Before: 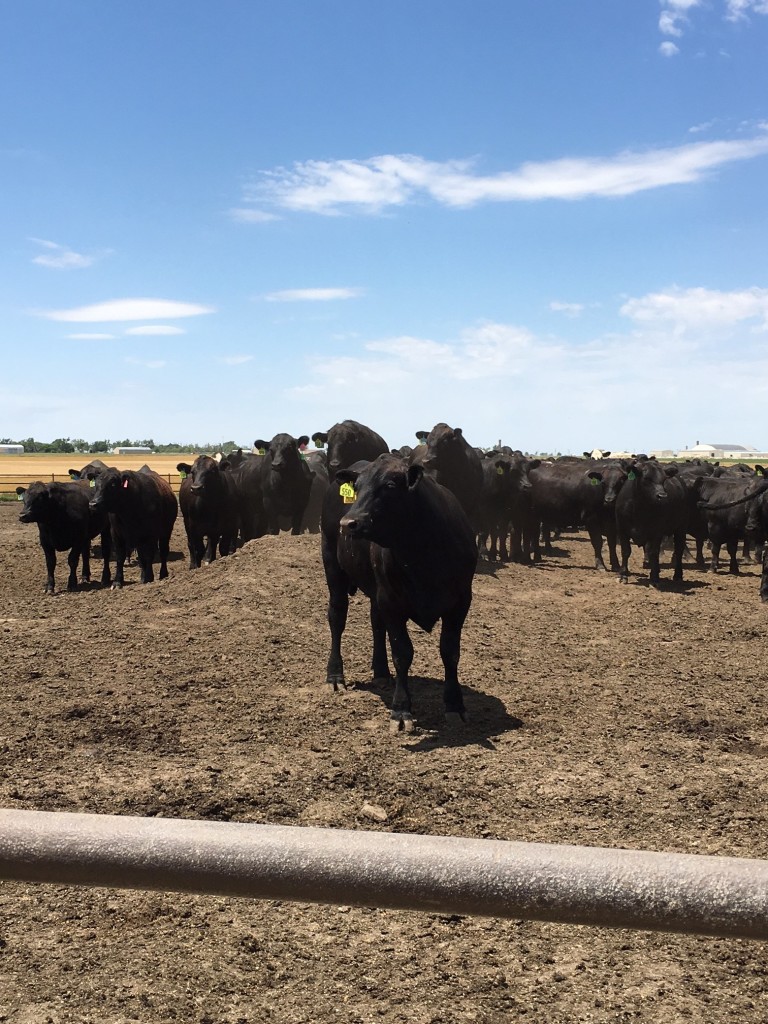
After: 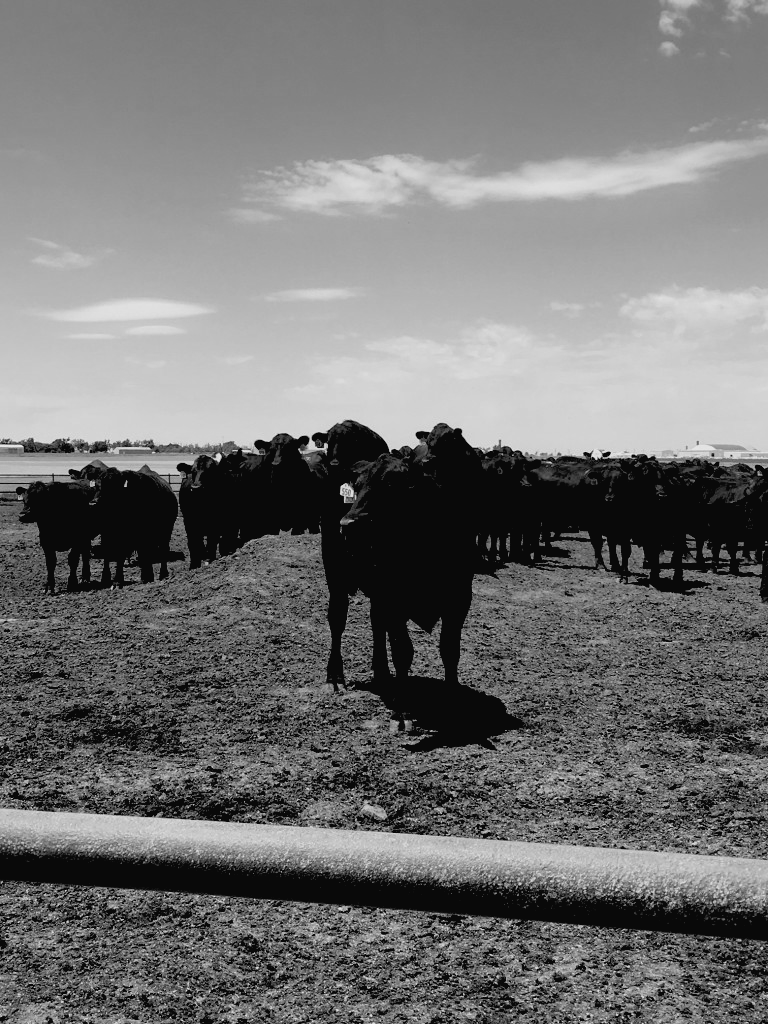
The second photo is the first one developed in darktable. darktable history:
contrast brightness saturation: contrast -0.05, saturation -0.41
exposure: black level correction 0.056, exposure -0.039 EV, compensate highlight preservation false
monochrome: a -71.75, b 75.82
base curve: exposure shift 0, preserve colors none
